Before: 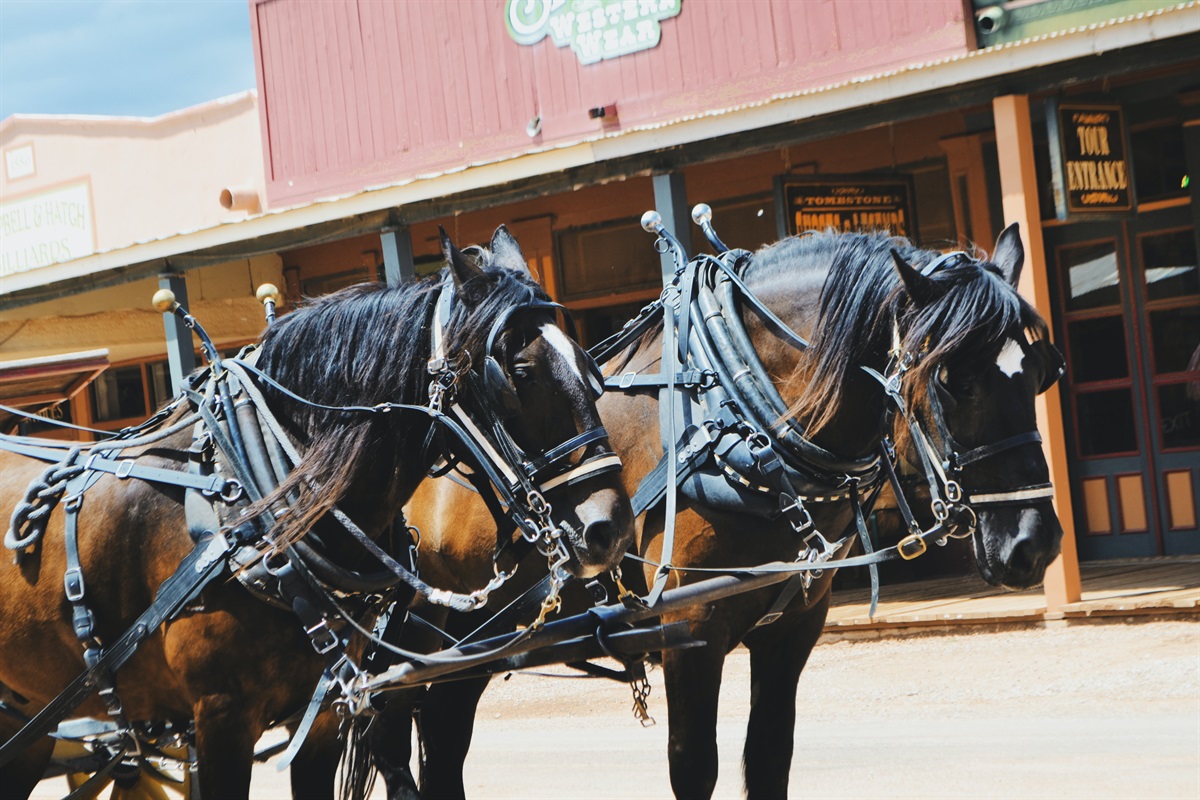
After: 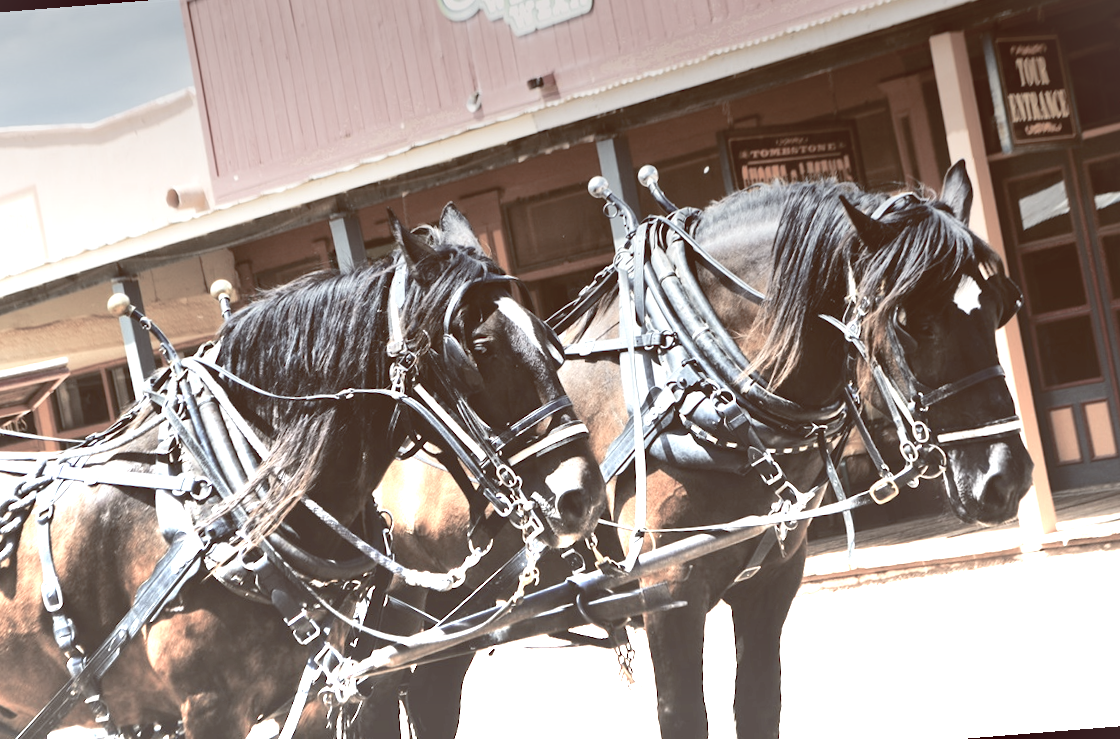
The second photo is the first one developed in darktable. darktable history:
vignetting: fall-off start 100%, brightness 0.05, saturation 0
graduated density: density -3.9 EV
rotate and perspective: rotation -4.57°, crop left 0.054, crop right 0.944, crop top 0.087, crop bottom 0.914
color balance rgb: shadows lift › luminance 1%, shadows lift › chroma 0.2%, shadows lift › hue 20°, power › luminance 1%, power › chroma 0.4%, power › hue 34°, highlights gain › luminance 0.8%, highlights gain › chroma 0.4%, highlights gain › hue 44°, global offset › chroma 0.4%, global offset › hue 34°, white fulcrum 0.08 EV, linear chroma grading › shadows -7%, linear chroma grading › highlights -7%, linear chroma grading › global chroma -10%, linear chroma grading › mid-tones -8%, perceptual saturation grading › global saturation -28%, perceptual saturation grading › highlights -20%, perceptual saturation grading › mid-tones -24%, perceptual saturation grading › shadows -24%, perceptual brilliance grading › global brilliance -1%, perceptual brilliance grading › highlights -1%, perceptual brilliance grading › mid-tones -1%, perceptual brilliance grading › shadows -1%, global vibrance -17%, contrast -6%
